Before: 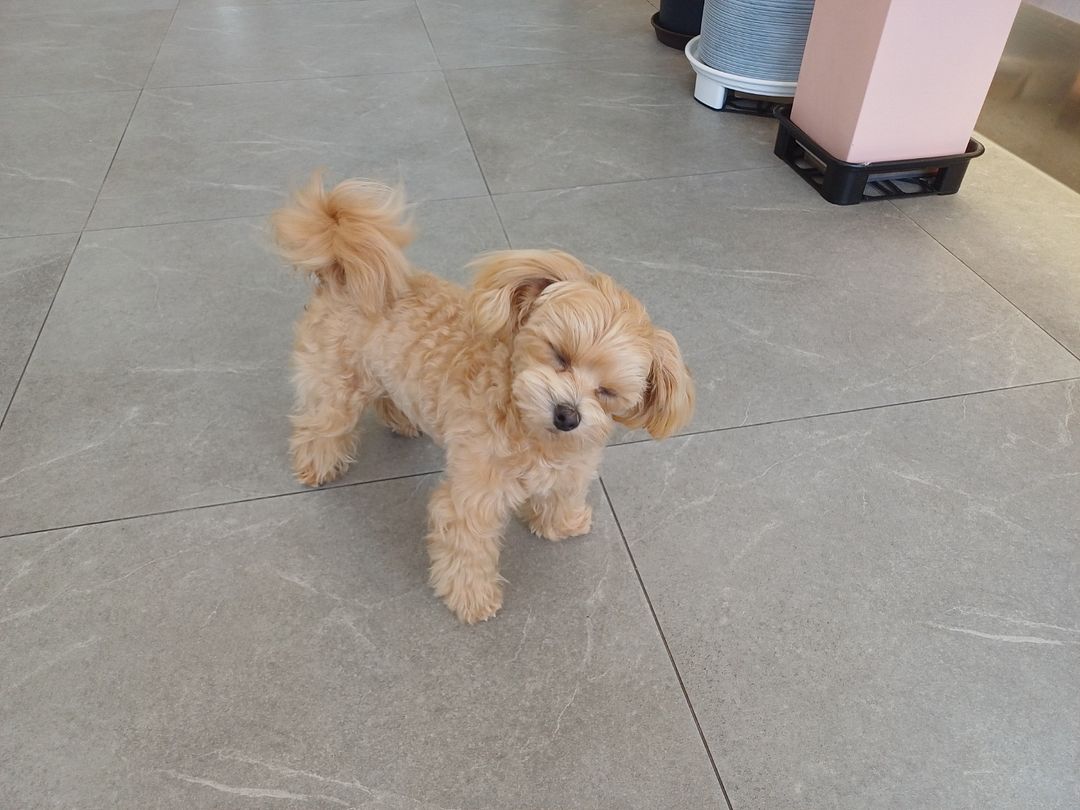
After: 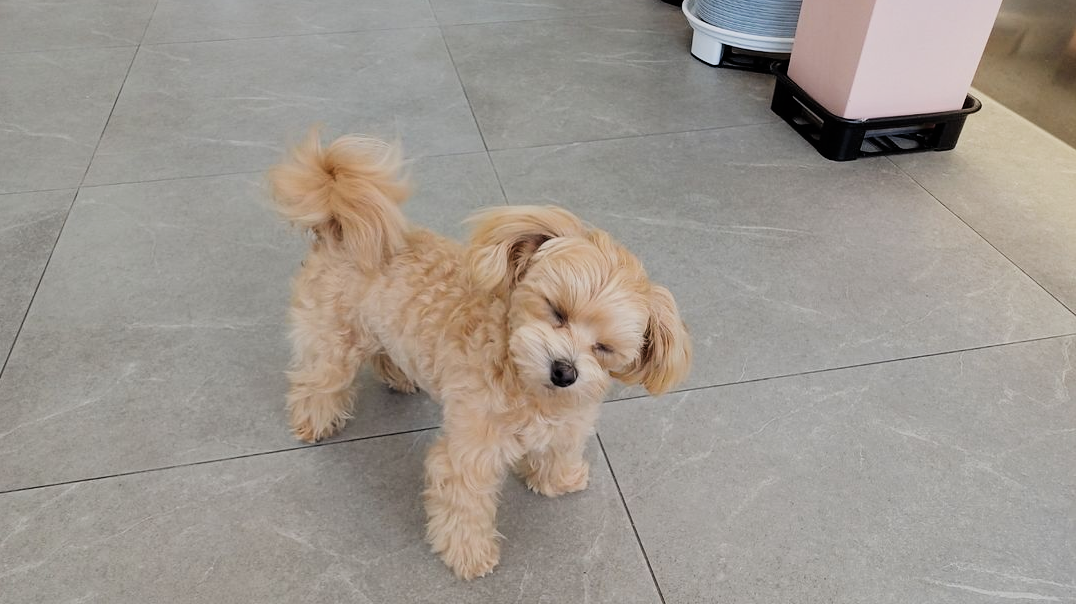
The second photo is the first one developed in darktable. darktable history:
crop: left 0.291%, top 5.54%, bottom 19.816%
filmic rgb: black relative exposure -5.13 EV, white relative exposure 3.55 EV, hardness 3.16, contrast 1.202, highlights saturation mix -49.74%
exposure: compensate highlight preservation false
